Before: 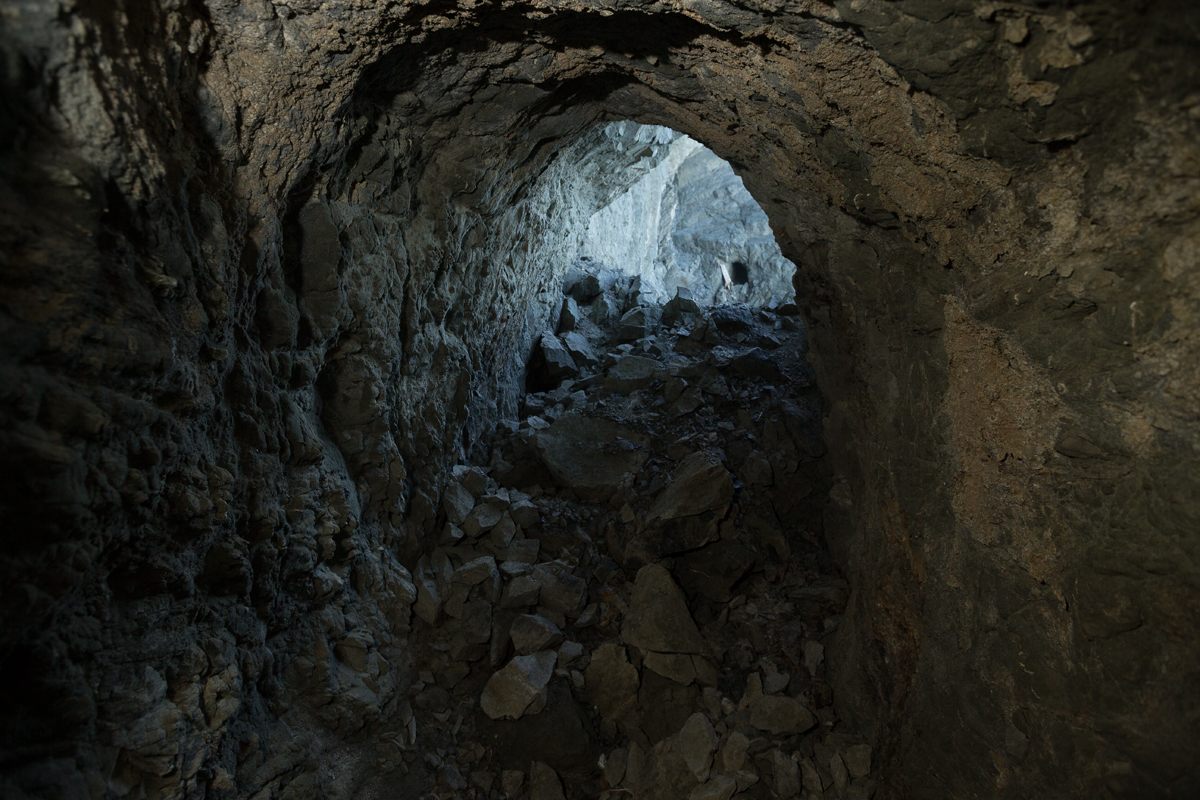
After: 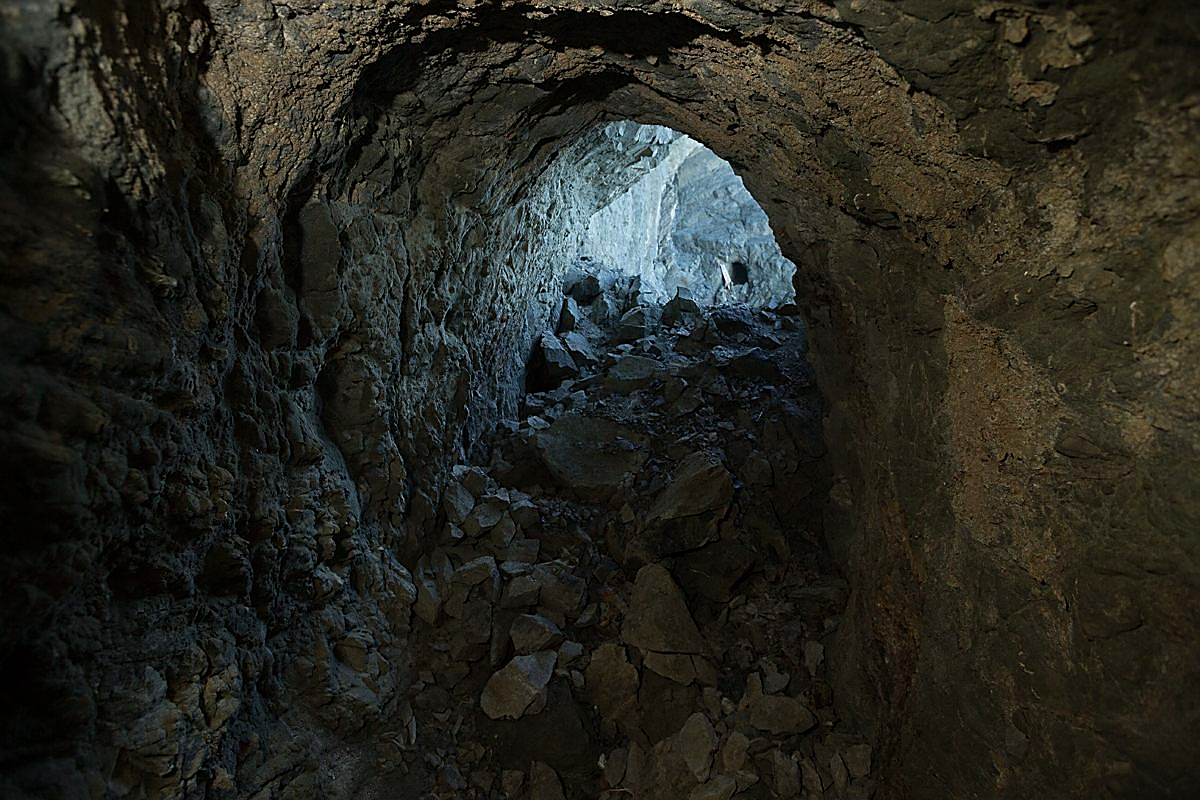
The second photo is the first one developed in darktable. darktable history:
velvia: on, module defaults
white balance: emerald 1
sharpen: radius 1.4, amount 1.25, threshold 0.7
